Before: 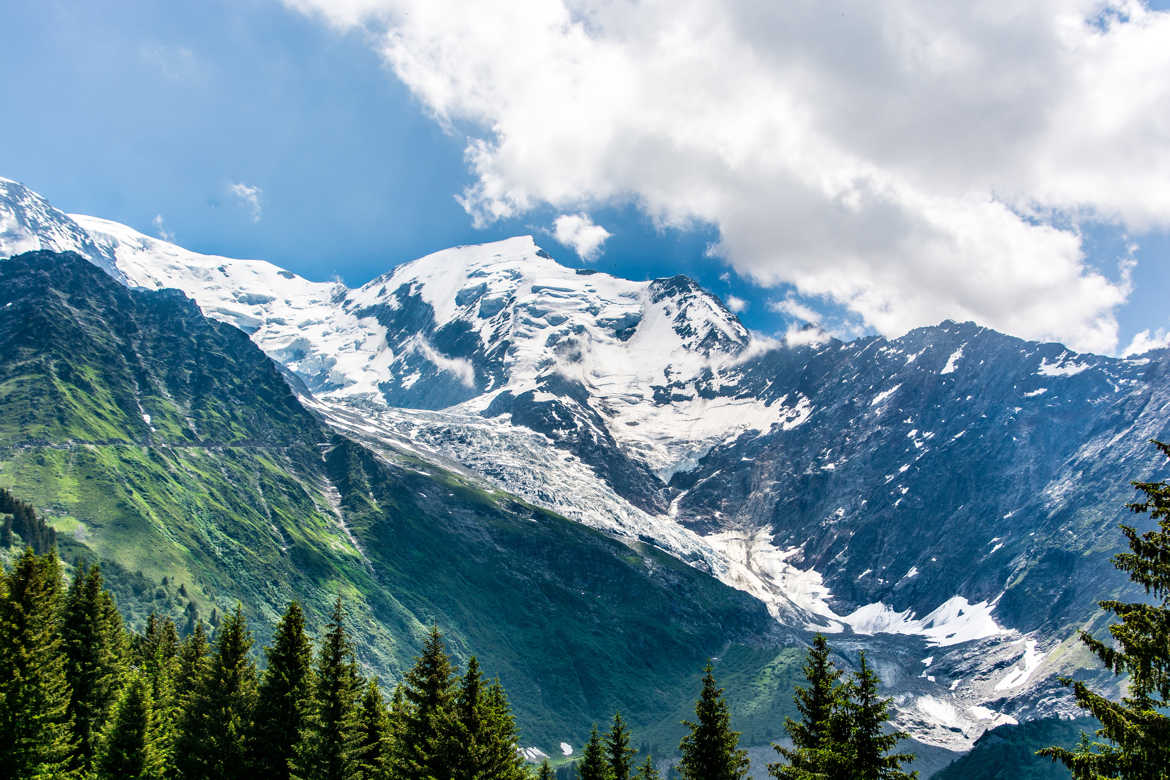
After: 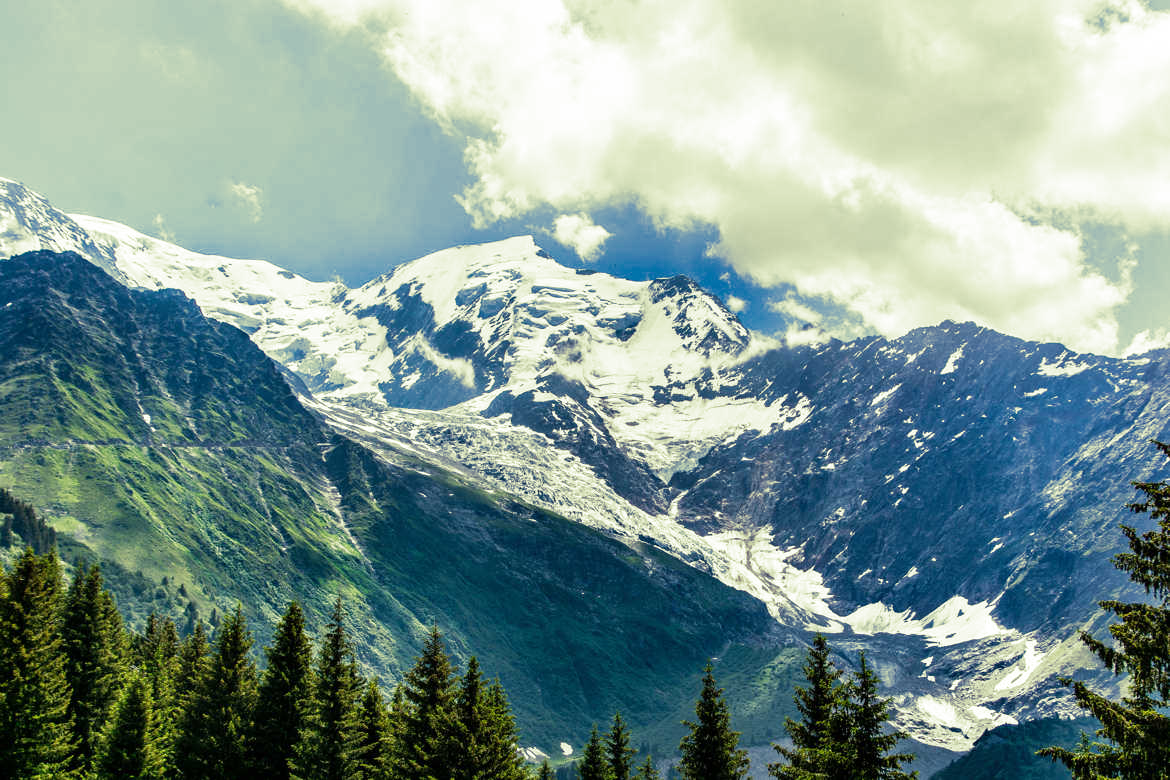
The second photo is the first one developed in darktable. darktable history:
white balance: emerald 1
split-toning: shadows › hue 290.82°, shadows › saturation 0.34, highlights › saturation 0.38, balance 0, compress 50%
